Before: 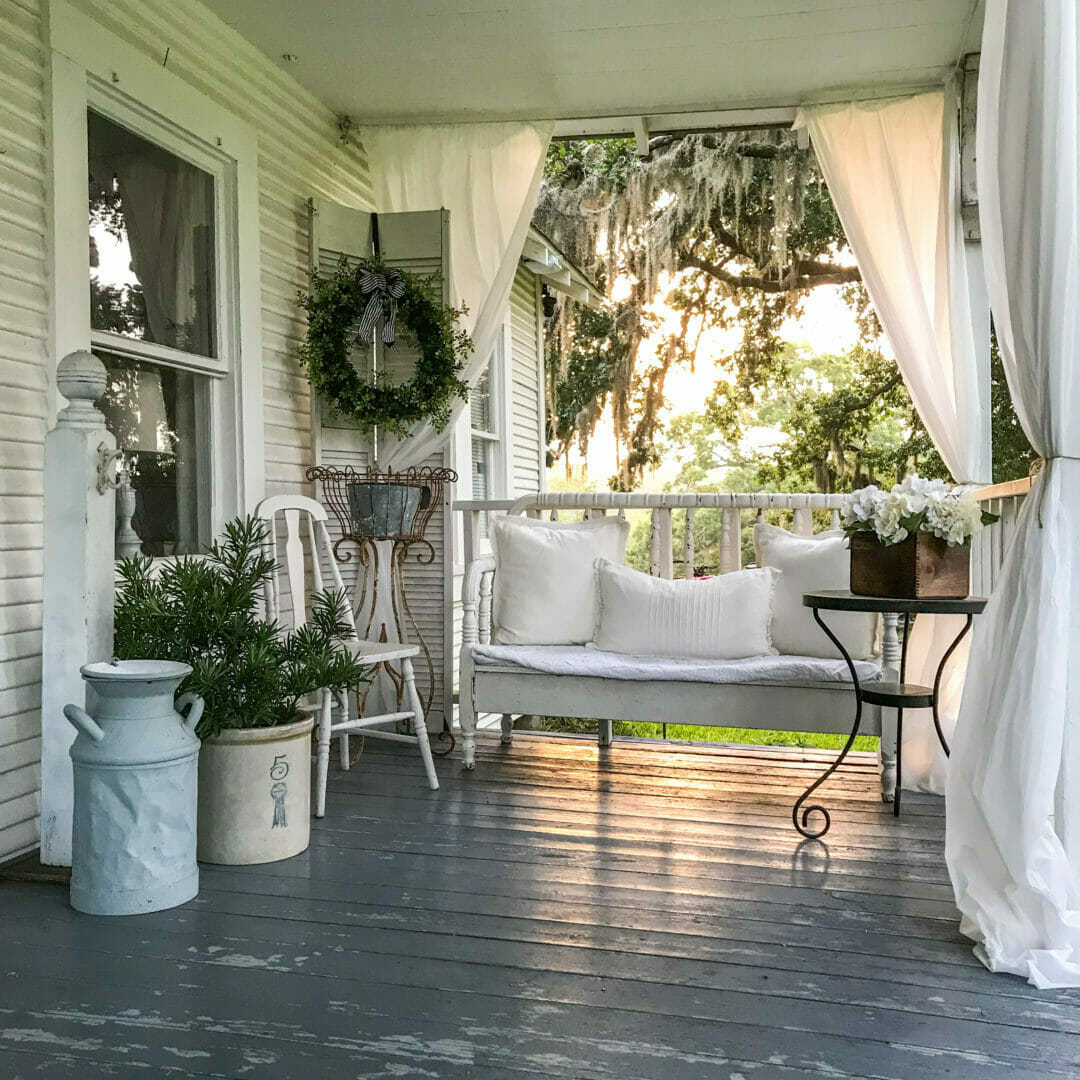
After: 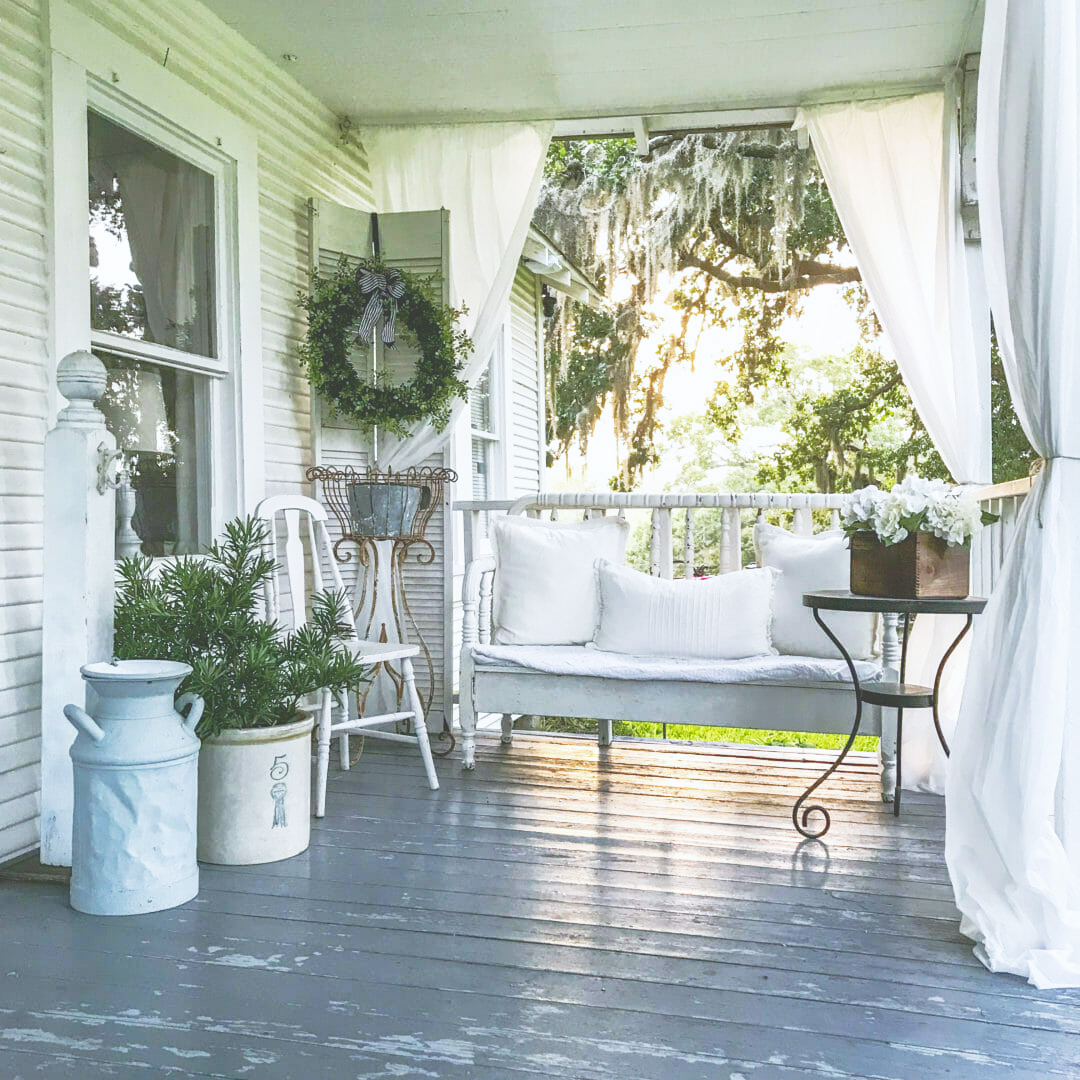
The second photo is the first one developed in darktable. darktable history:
color balance: contrast -15%
base curve: curves: ch0 [(0, 0) (0.012, 0.01) (0.073, 0.168) (0.31, 0.711) (0.645, 0.957) (1, 1)], preserve colors none
exposure: black level correction -0.015, compensate highlight preservation false
white balance: red 0.931, blue 1.11
shadows and highlights: on, module defaults
